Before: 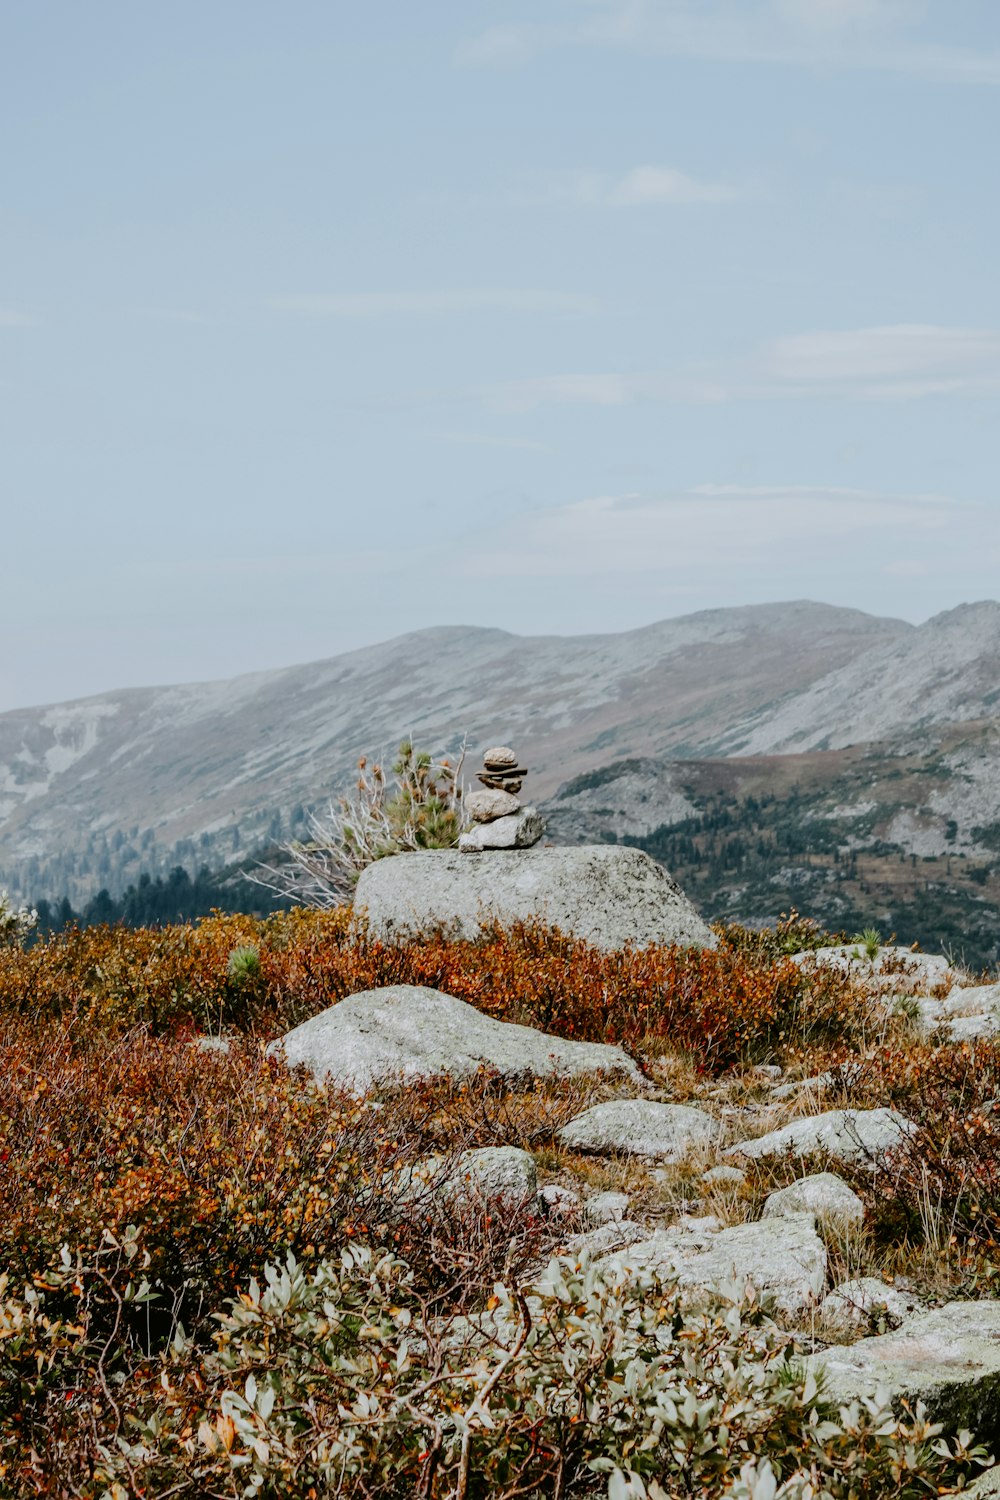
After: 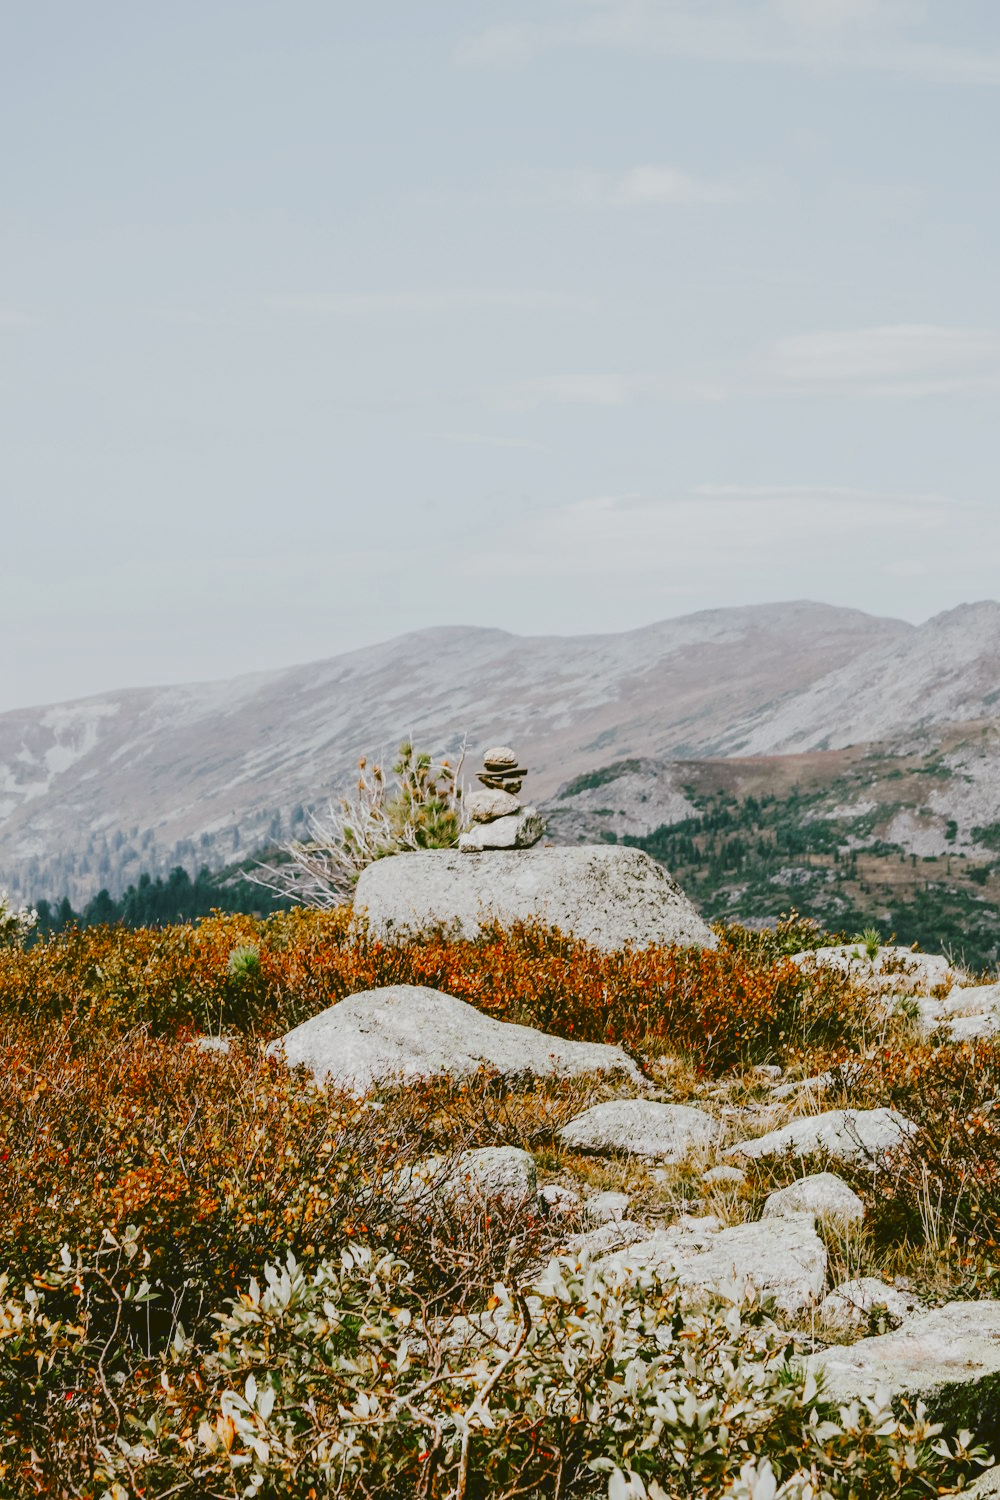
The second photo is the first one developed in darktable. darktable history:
tone curve: curves: ch0 [(0, 0) (0.003, 0.068) (0.011, 0.079) (0.025, 0.092) (0.044, 0.107) (0.069, 0.121) (0.1, 0.134) (0.136, 0.16) (0.177, 0.198) (0.224, 0.242) (0.277, 0.312) (0.335, 0.384) (0.399, 0.461) (0.468, 0.539) (0.543, 0.622) (0.623, 0.691) (0.709, 0.763) (0.801, 0.833) (0.898, 0.909) (1, 1)], preserve colors none
color look up table: target L [93.26, 88.95, 88.76, 87.04, 81.19, 74.19, 66.21, 59.57, 53.59, 51.72, 37.84, 42.35, 29.36, 17.64, 200.58, 81.9, 73.17, 70.64, 64.86, 59.51, 54.16, 52.85, 49.08, 45.46, 31.16, 21.78, 0.588, 86.97, 70.58, 64.71, 70.96, 58.33, 67.66, 52.54, 51.74, 52.71, 41.17, 42.03, 35.74, 32.34, 28.16, 19.54, 8.311, 93.18, 87.63, 76.35, 71.92, 61.39, 54.12], target a [-11.33, -34.62, -40.16, -2.193, -19.1, -31.15, -21.88, -62.14, -16.1, -12.1, -36.97, -36.34, -18.24, -30.92, 0, 2.829, 36.24, 32.56, 14.83, 62.35, 24.89, 69.11, 43.74, 68.36, 48.35, 17.23, -0.726, 22.08, 52.21, 2.195, 34.61, 78.61, 62.48, 66.66, 29.05, 29.81, 22.93, 58.02, 45.37, 0.134, 0.968, 32.28, 19.57, -6.323, -50.55, -9.103, -41.86, 1.912, -9.239], target b [30.82, 58.42, 23.68, 8.046, 37.32, 16.01, 66.15, 54.92, 51.54, 15.59, 39.92, 21.94, 41.77, 19.99, 0, 74.09, 19.89, 61.39, 41.6, 25.97, 56.67, 10.73, 50.28, 64.75, 40.01, 28.35, 0.657, -11.26, -12.7, 1.452, -34.45, -30.41, -39.02, -22, -3.943, -32.07, -56.6, -46.21, 6.564, 5.564, -15.72, -38.6, -21.37, 2.03, -6.919, -21.12, -12.47, -51.28, -35.01], num patches 49
